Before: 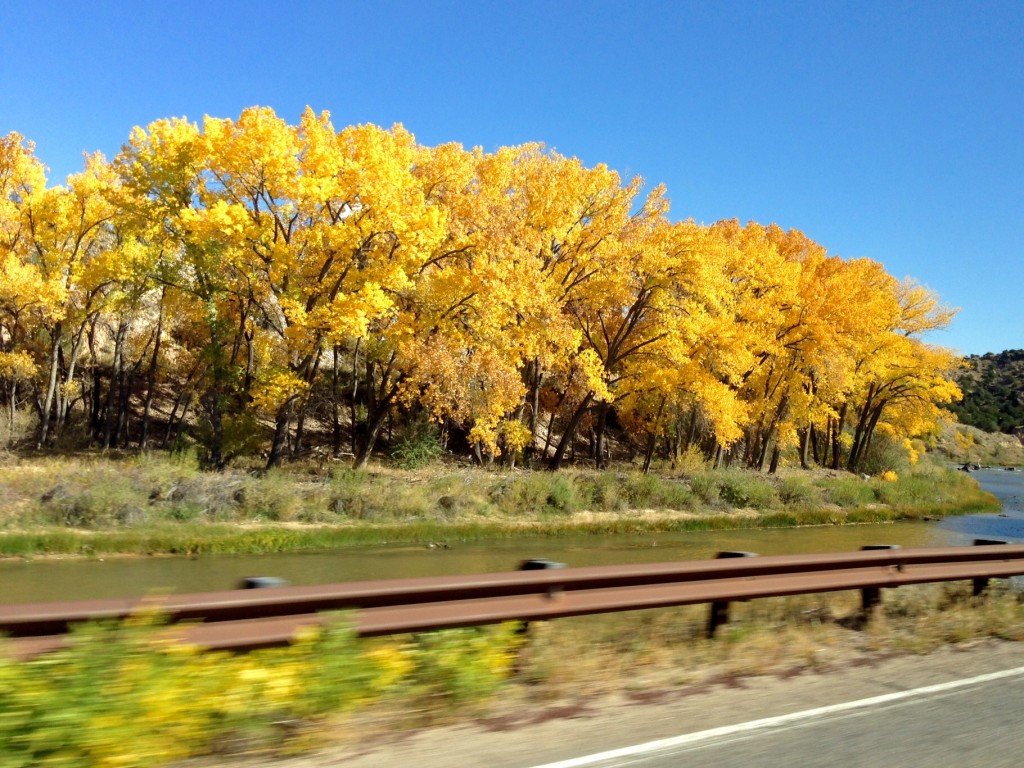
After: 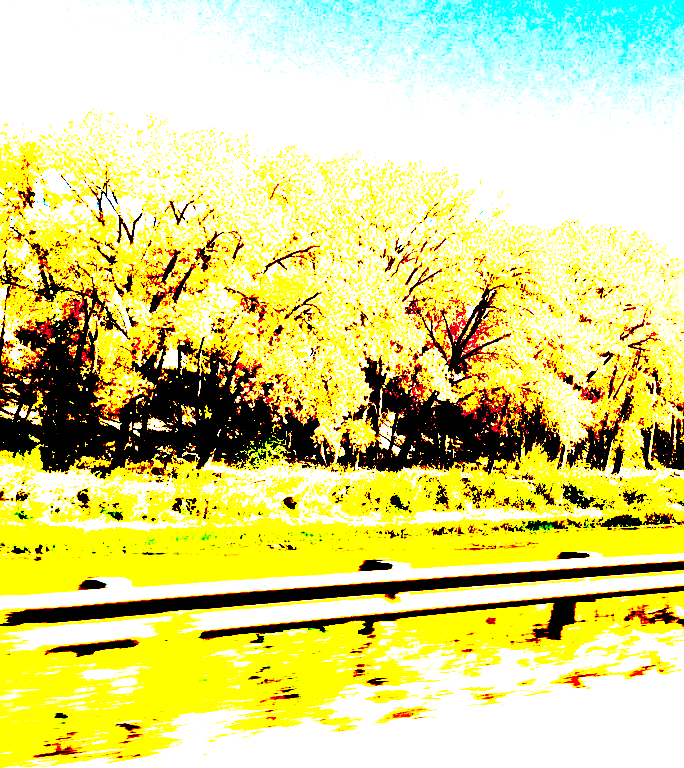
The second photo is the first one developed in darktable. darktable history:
exposure: black level correction 0.099, exposure 3.034 EV, compensate highlight preservation false
color calibration: illuminant same as pipeline (D50), adaptation XYZ, x 0.345, y 0.358, temperature 5007.59 K
sharpen: on, module defaults
crop and rotate: left 15.262%, right 17.911%
